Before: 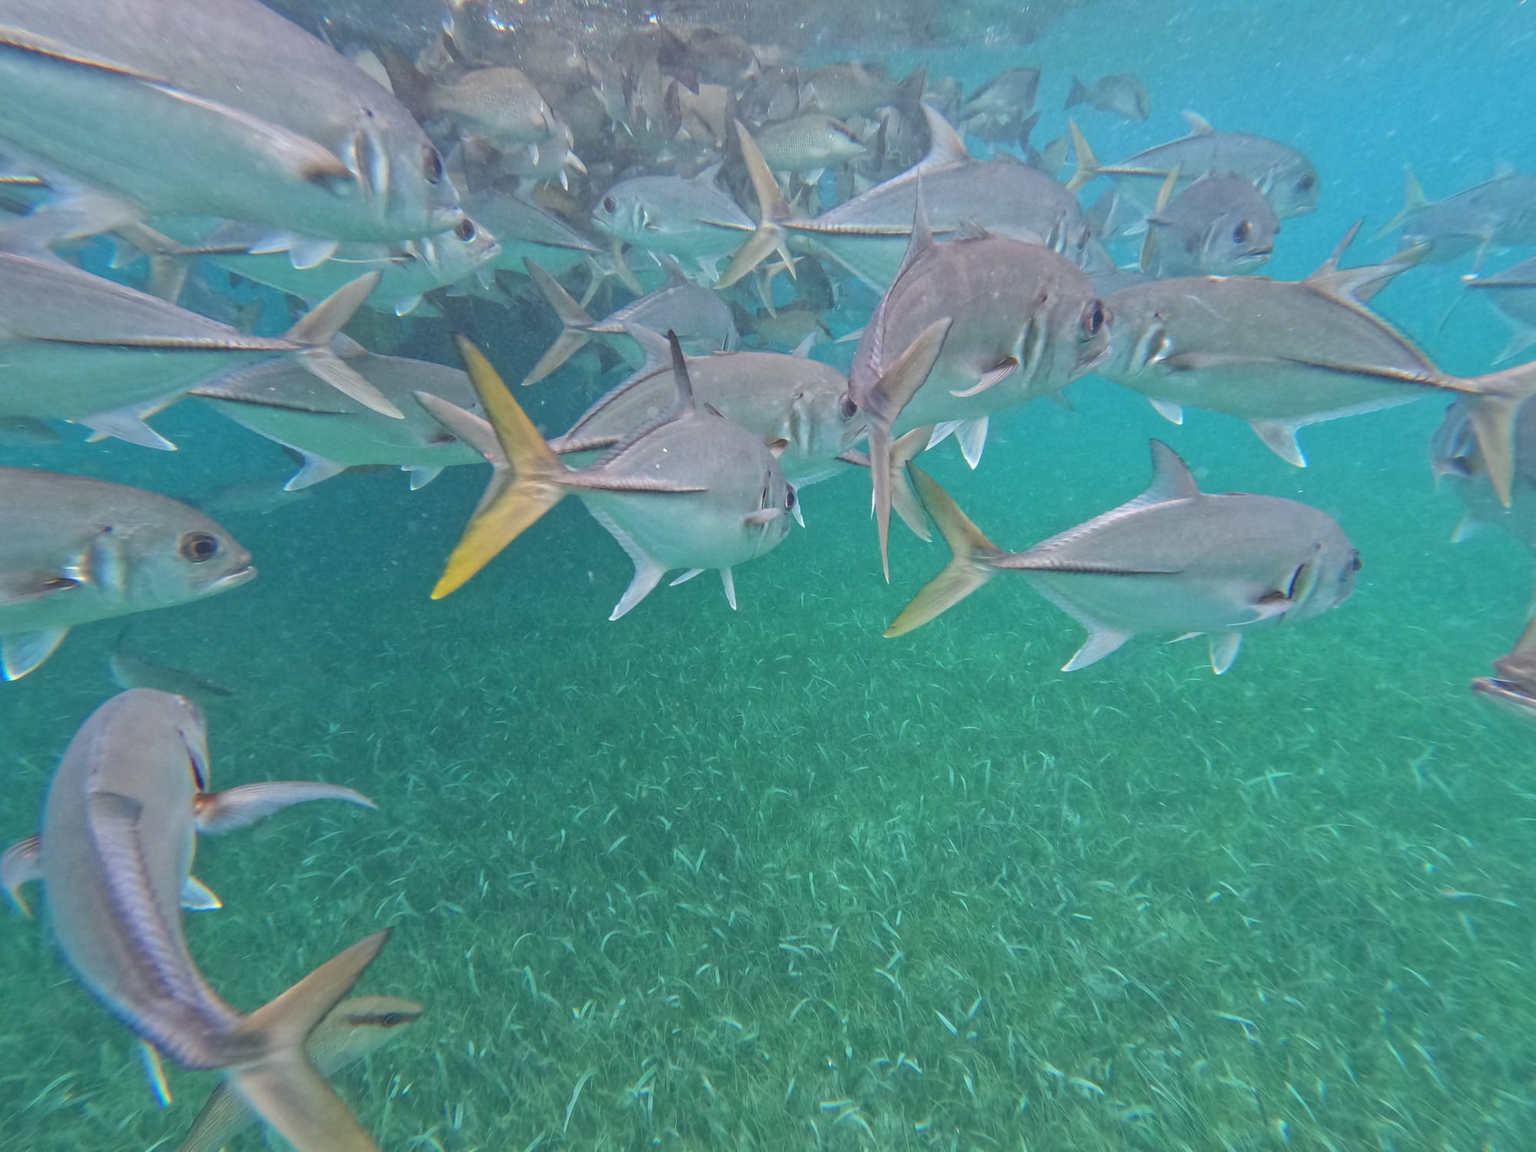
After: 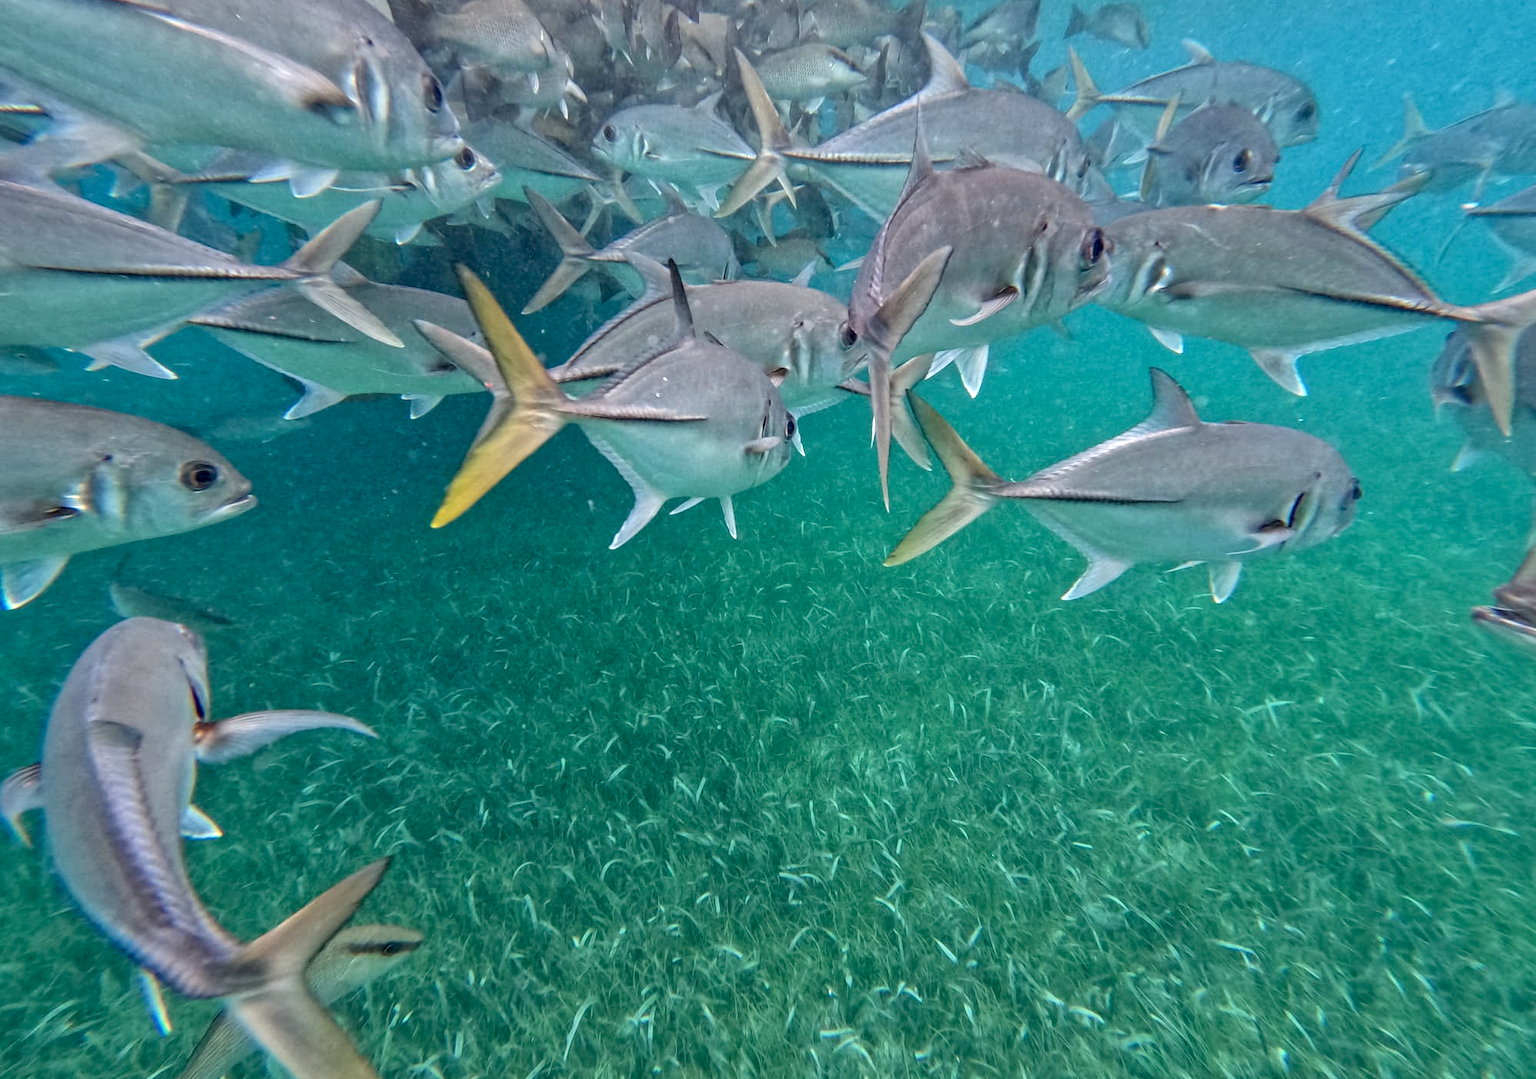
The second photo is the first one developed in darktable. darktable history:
crop and rotate: top 6.25%
shadows and highlights: shadows color adjustment 97.66%, soften with gaussian
local contrast: highlights 60%, shadows 60%, detail 160%
exposure: black level correction 0.029, exposure -0.073 EV, compensate highlight preservation false
